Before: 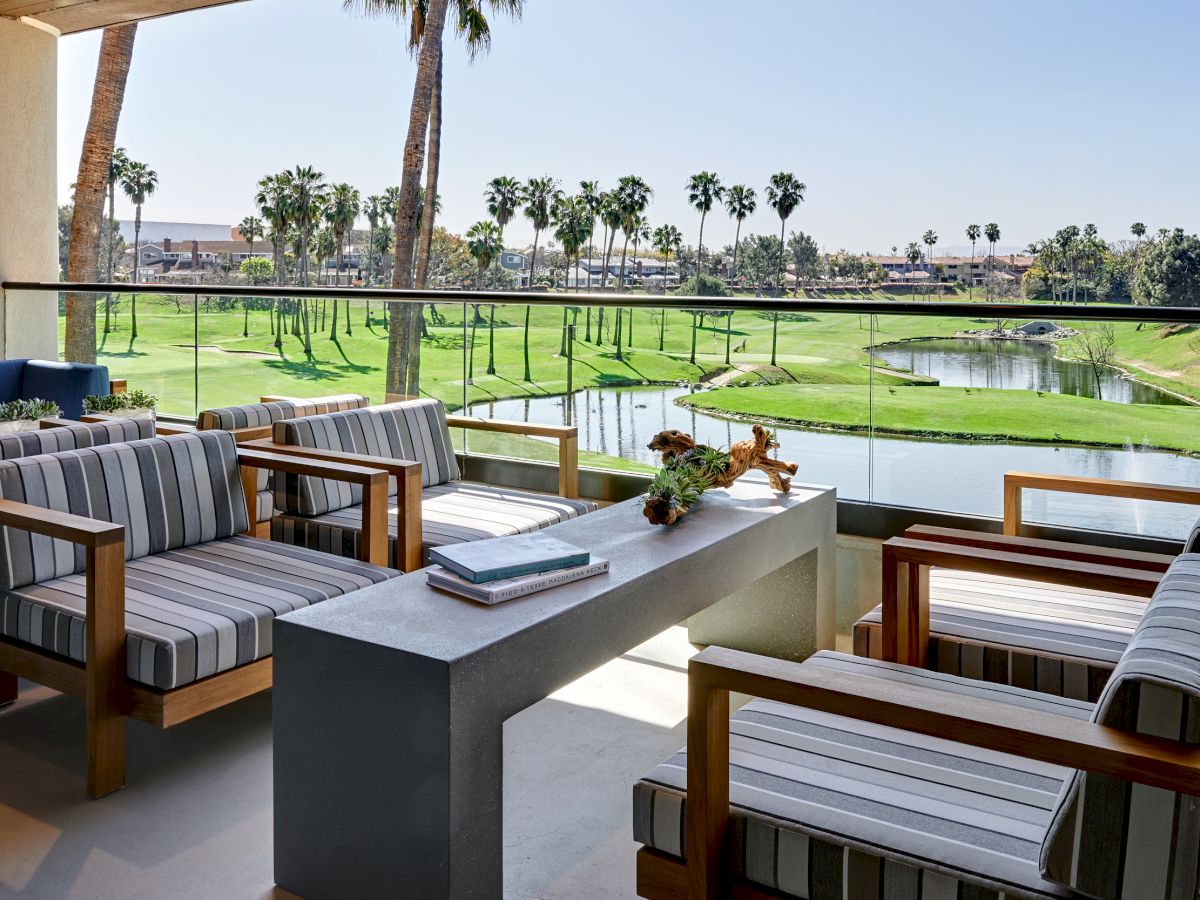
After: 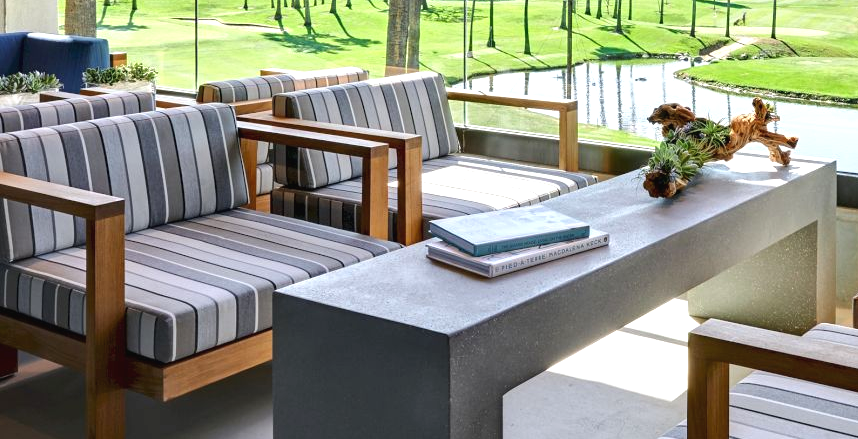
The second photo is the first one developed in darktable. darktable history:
exposure: black level correction -0.002, exposure 0.533 EV, compensate highlight preservation false
crop: top 36.422%, right 28.417%, bottom 14.739%
